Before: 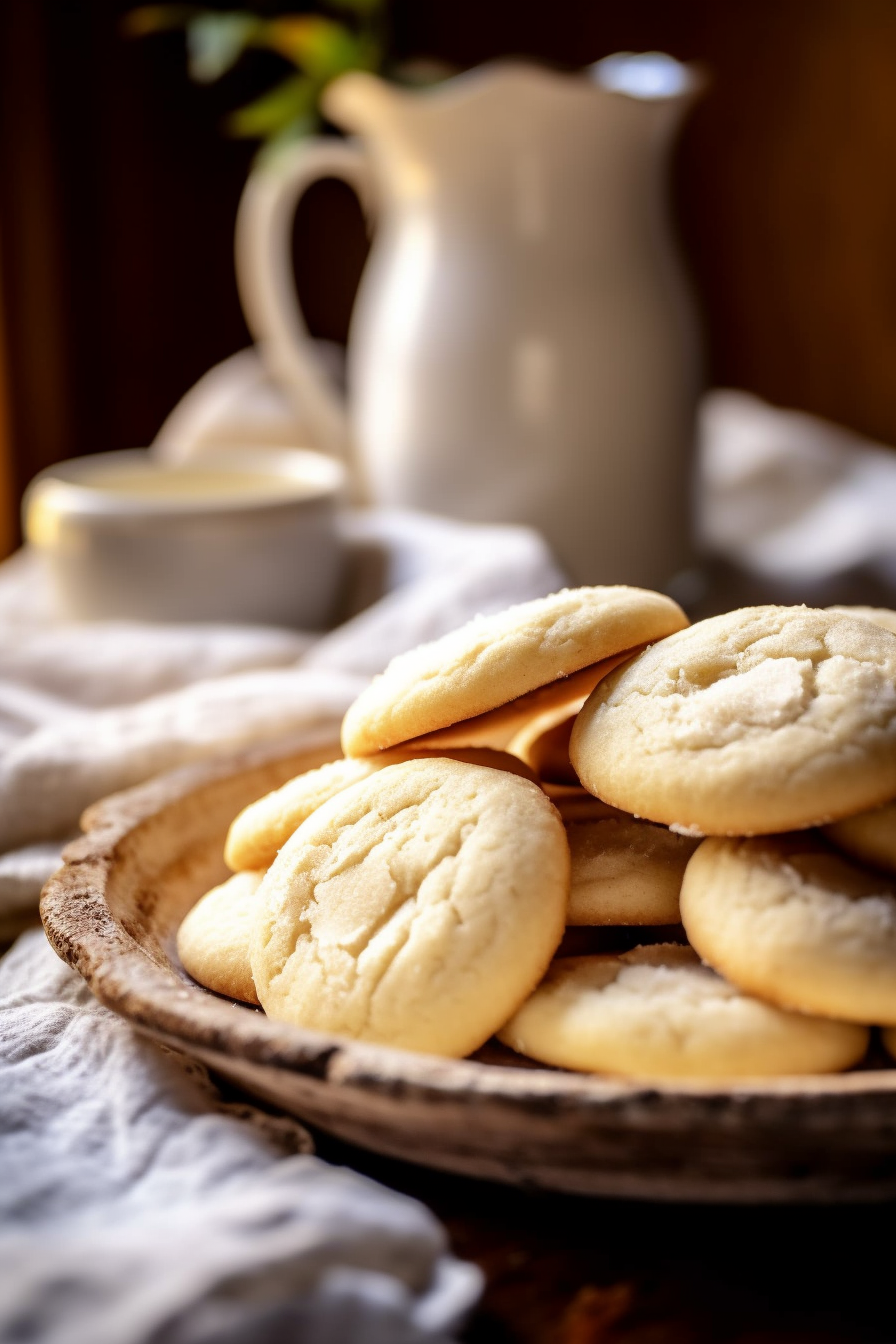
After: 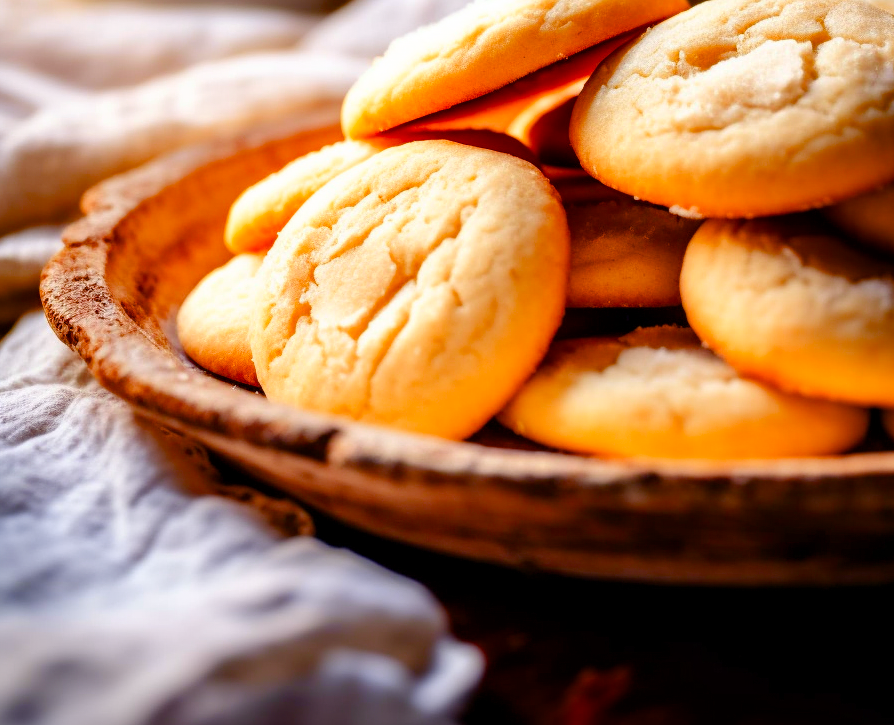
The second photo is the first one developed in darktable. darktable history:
crop and rotate: top 46.004%, right 0.122%
color balance rgb: linear chroma grading › global chroma 24.813%, perceptual saturation grading › global saturation 19.627%, perceptual saturation grading › highlights -25.102%, perceptual saturation grading › shadows 49.742%, global vibrance 20%
color zones: curves: ch1 [(0.24, 0.629) (0.75, 0.5)]; ch2 [(0.255, 0.454) (0.745, 0.491)]
